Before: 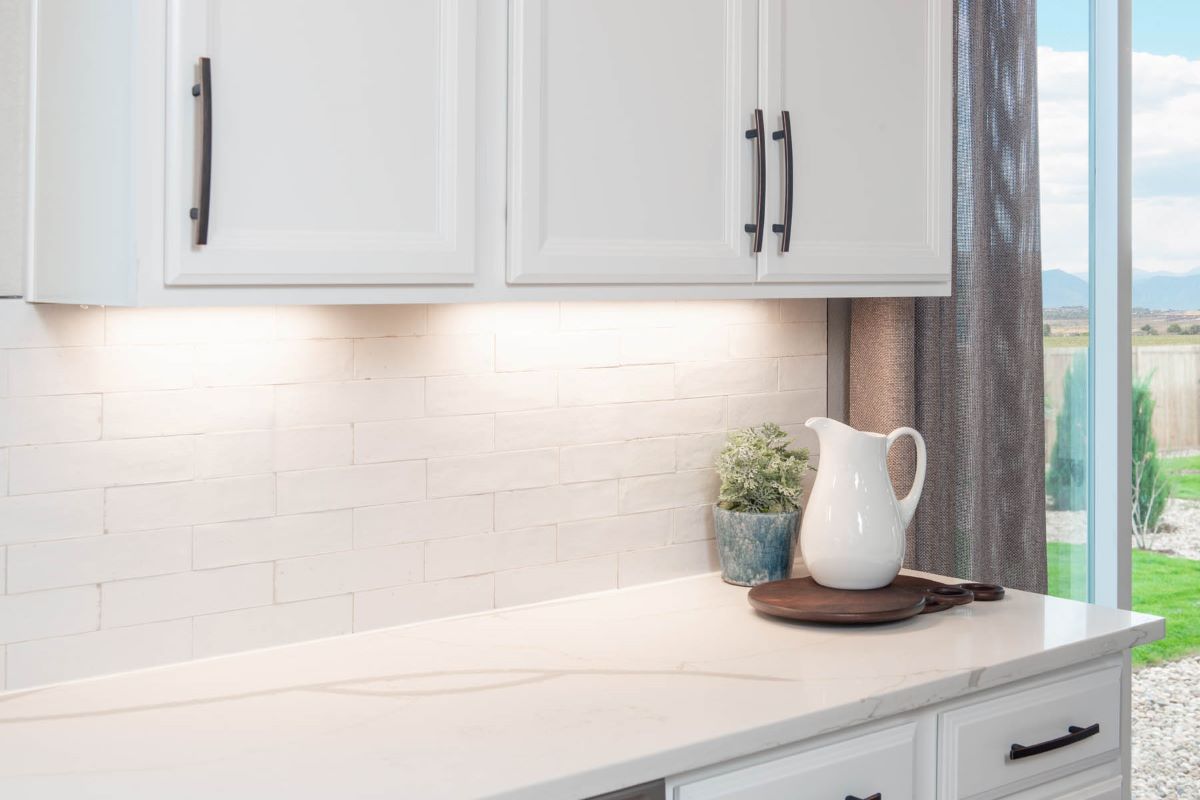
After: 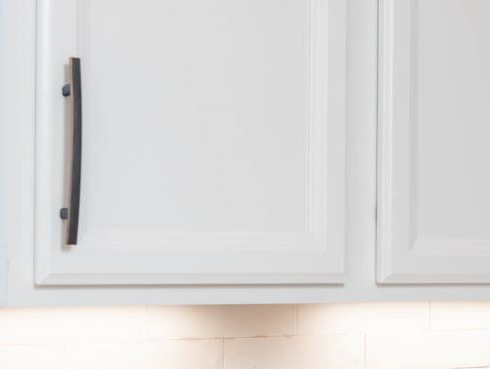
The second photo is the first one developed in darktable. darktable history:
crop and rotate: left 10.847%, top 0.115%, right 48.269%, bottom 53.732%
